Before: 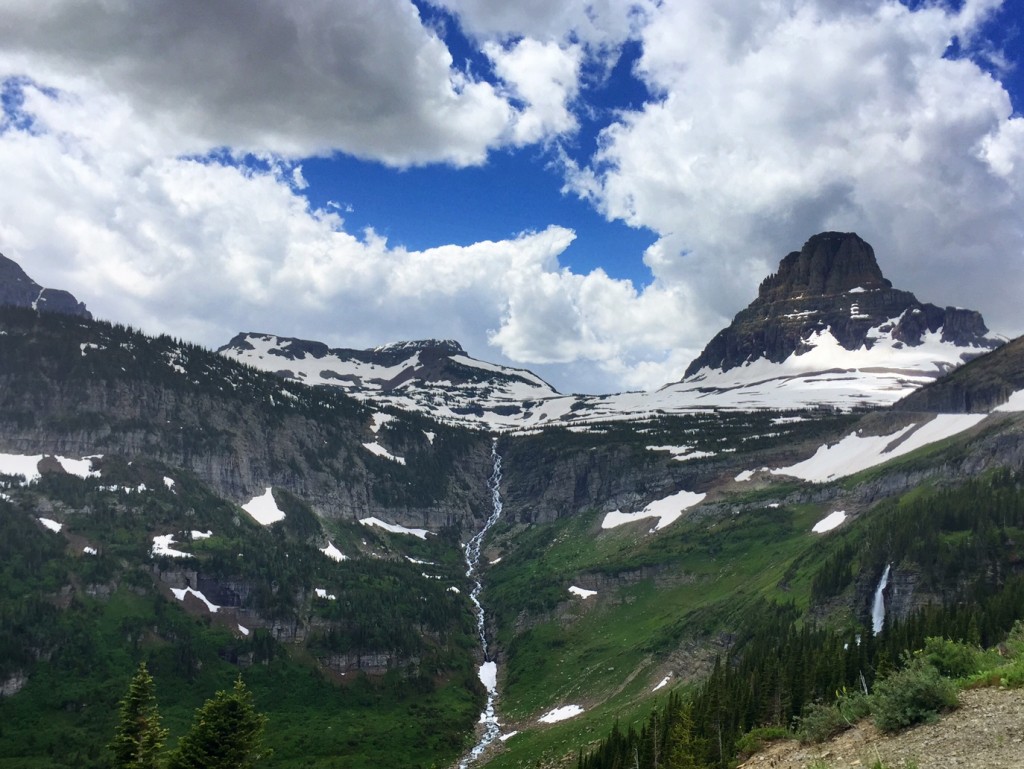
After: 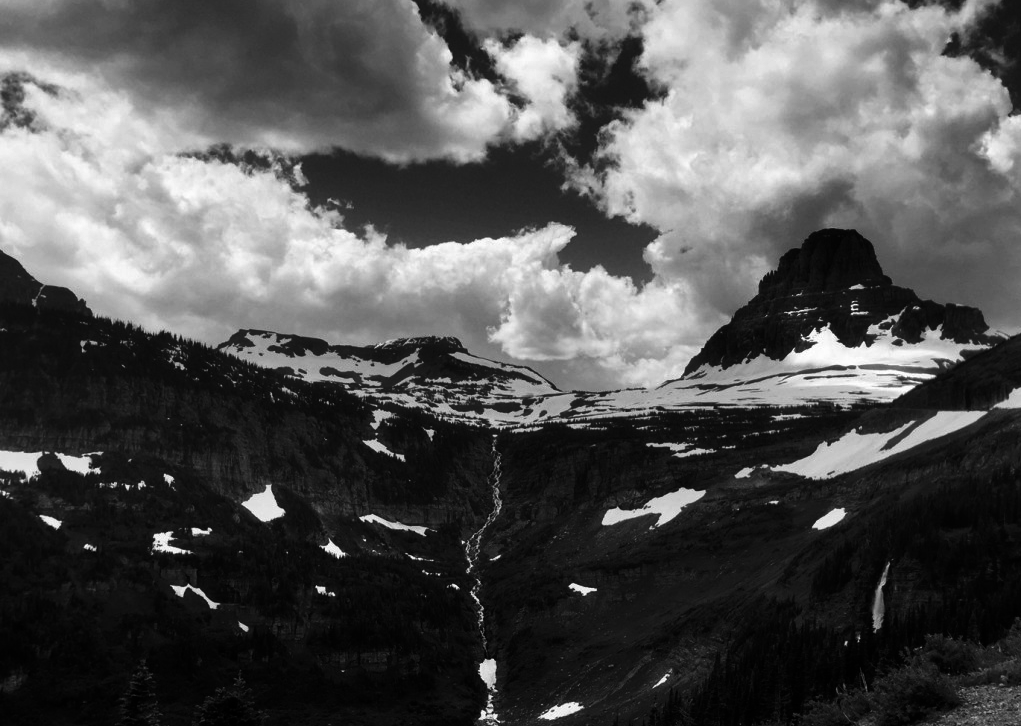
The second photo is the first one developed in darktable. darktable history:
contrast brightness saturation: contrast 0.09, brightness -0.59, saturation 0.17
crop: top 0.448%, right 0.264%, bottom 5.045%
monochrome: on, module defaults
haze removal: strength -0.09, adaptive false
